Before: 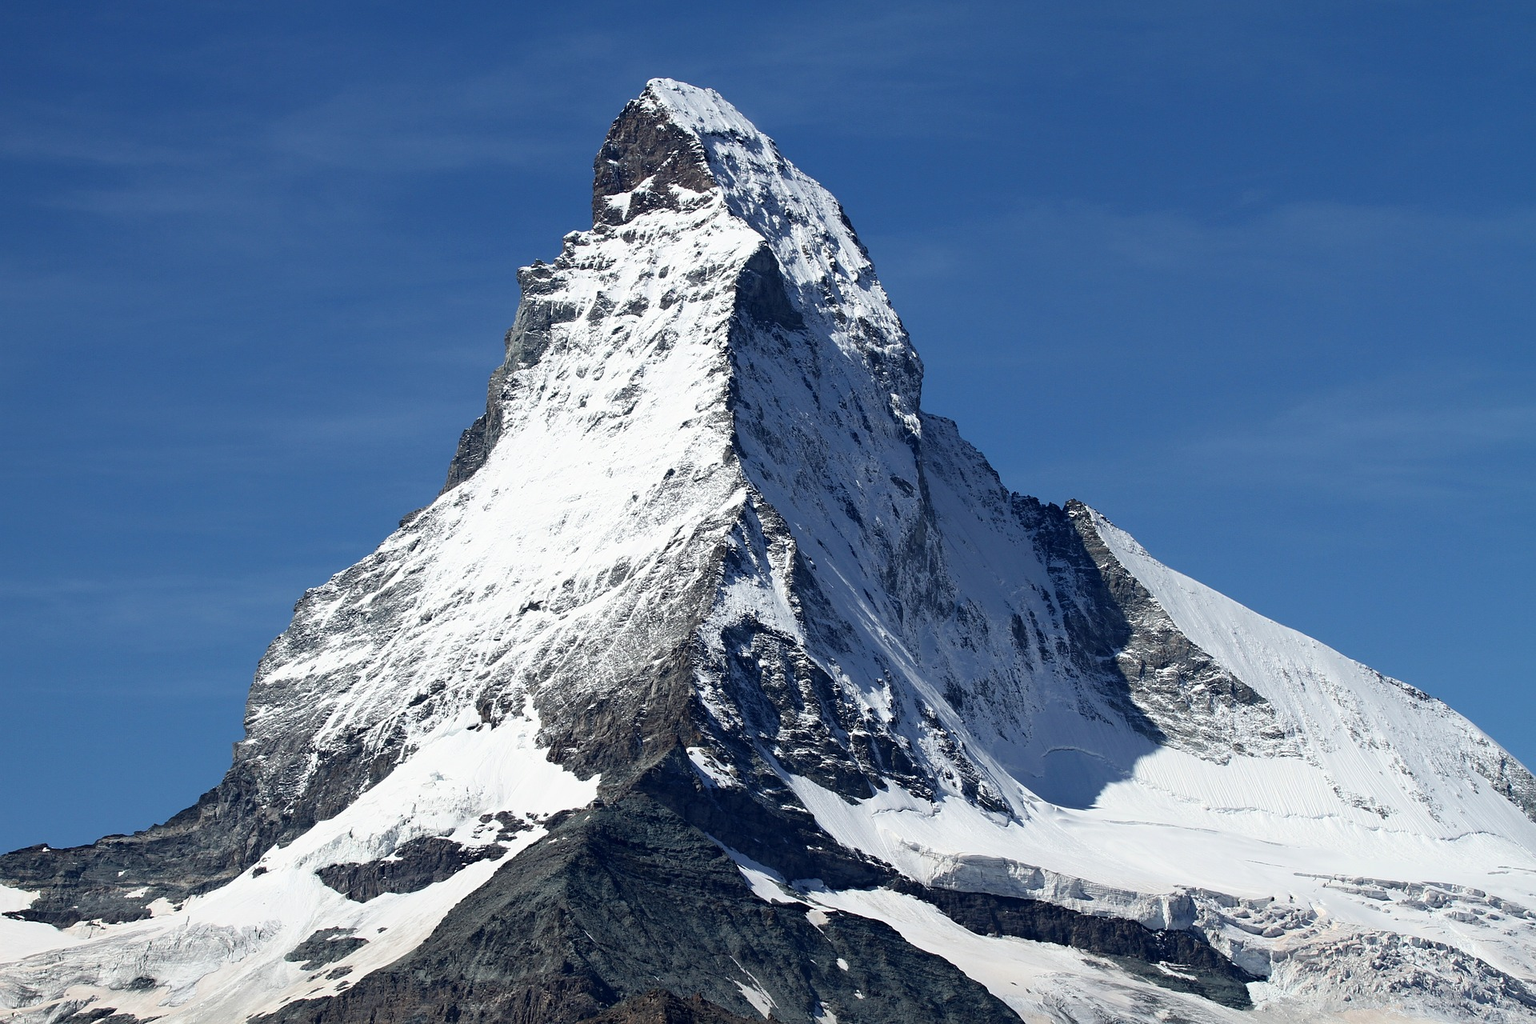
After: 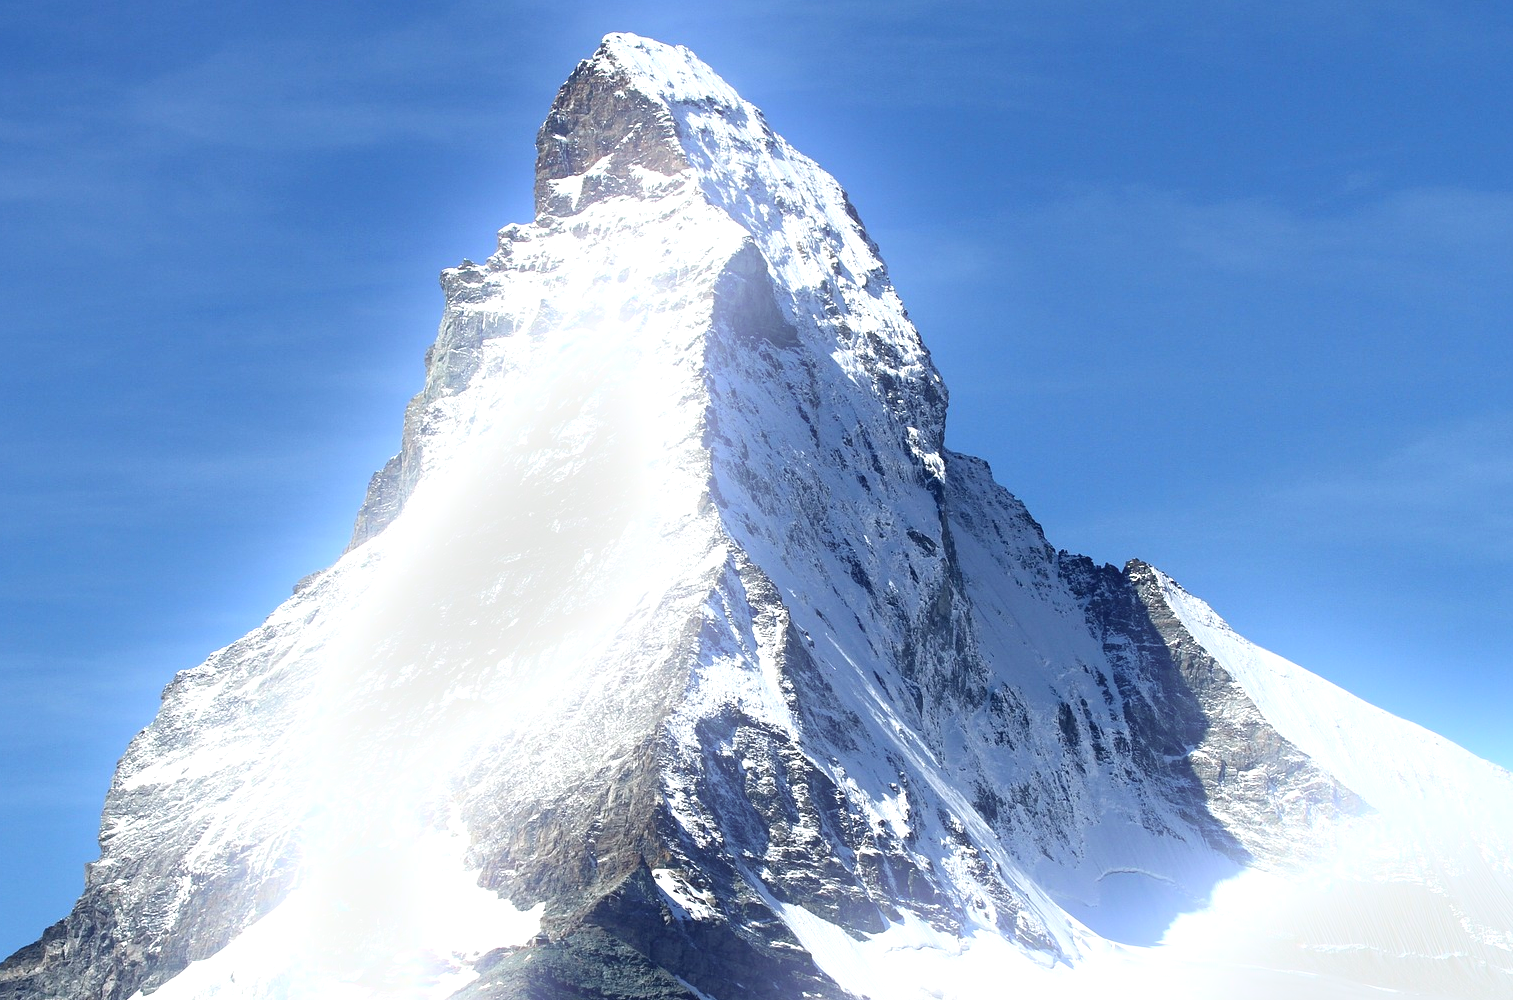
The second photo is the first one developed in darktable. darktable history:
bloom: size 16%, threshold 98%, strength 20%
crop and rotate: left 10.77%, top 5.1%, right 10.41%, bottom 16.76%
exposure: black level correction 0, exposure 0.95 EV, compensate exposure bias true, compensate highlight preservation false
